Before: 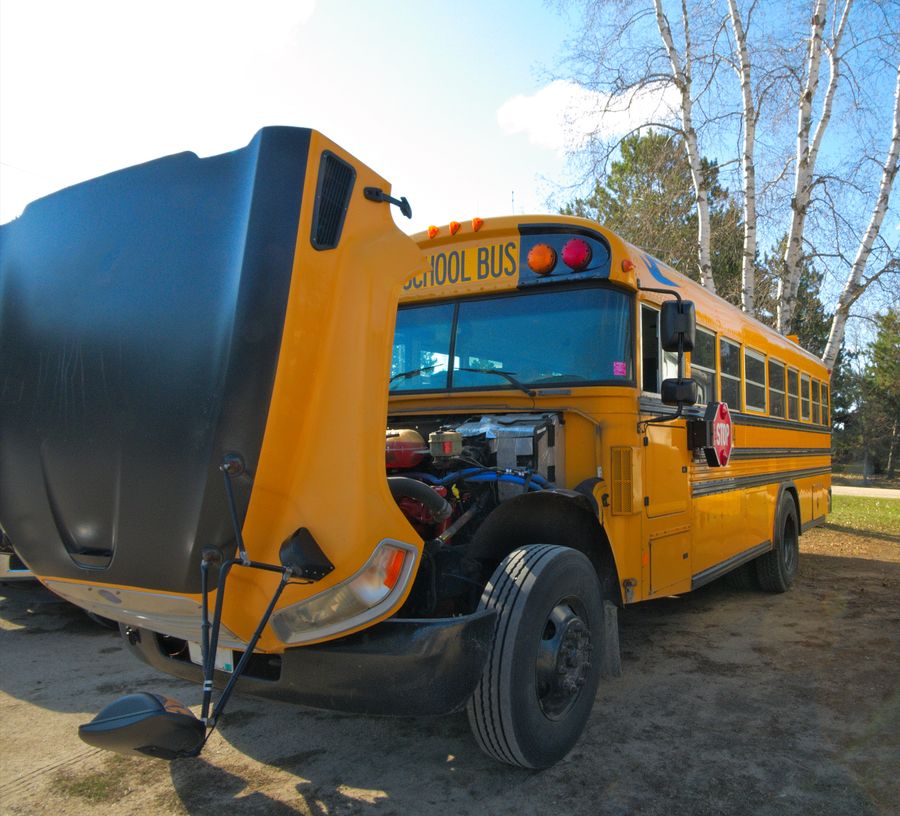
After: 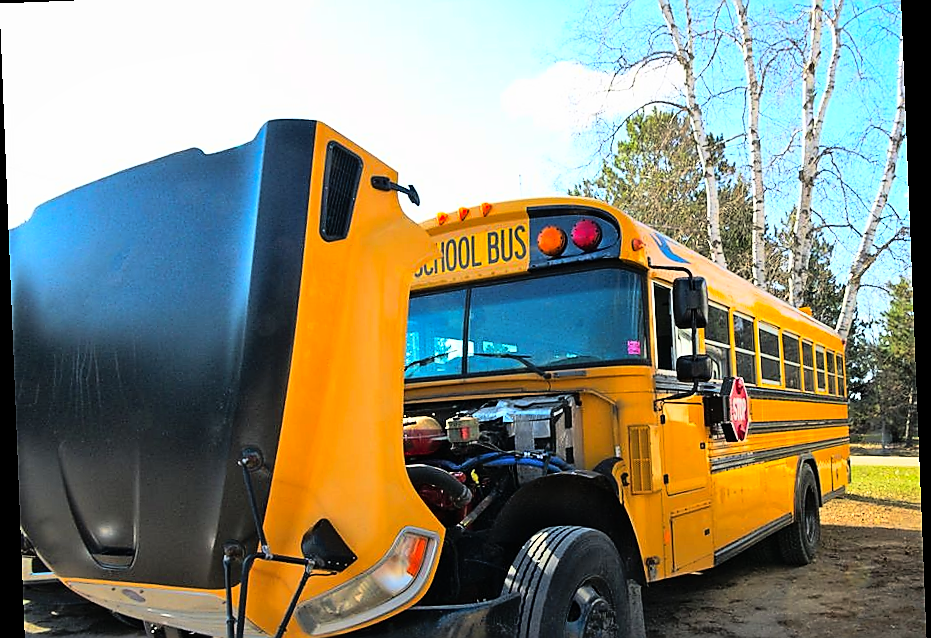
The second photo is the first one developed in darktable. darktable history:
crop: top 3.857%, bottom 21.132%
exposure: exposure -0.153 EV, compensate highlight preservation false
shadows and highlights: on, module defaults
sharpen: radius 1.4, amount 1.25, threshold 0.7
rotate and perspective: rotation -2.29°, automatic cropping off
rgb curve: curves: ch0 [(0, 0) (0.21, 0.15) (0.24, 0.21) (0.5, 0.75) (0.75, 0.96) (0.89, 0.99) (1, 1)]; ch1 [(0, 0.02) (0.21, 0.13) (0.25, 0.2) (0.5, 0.67) (0.75, 0.9) (0.89, 0.97) (1, 1)]; ch2 [(0, 0.02) (0.21, 0.13) (0.25, 0.2) (0.5, 0.67) (0.75, 0.9) (0.89, 0.97) (1, 1)], compensate middle gray true
